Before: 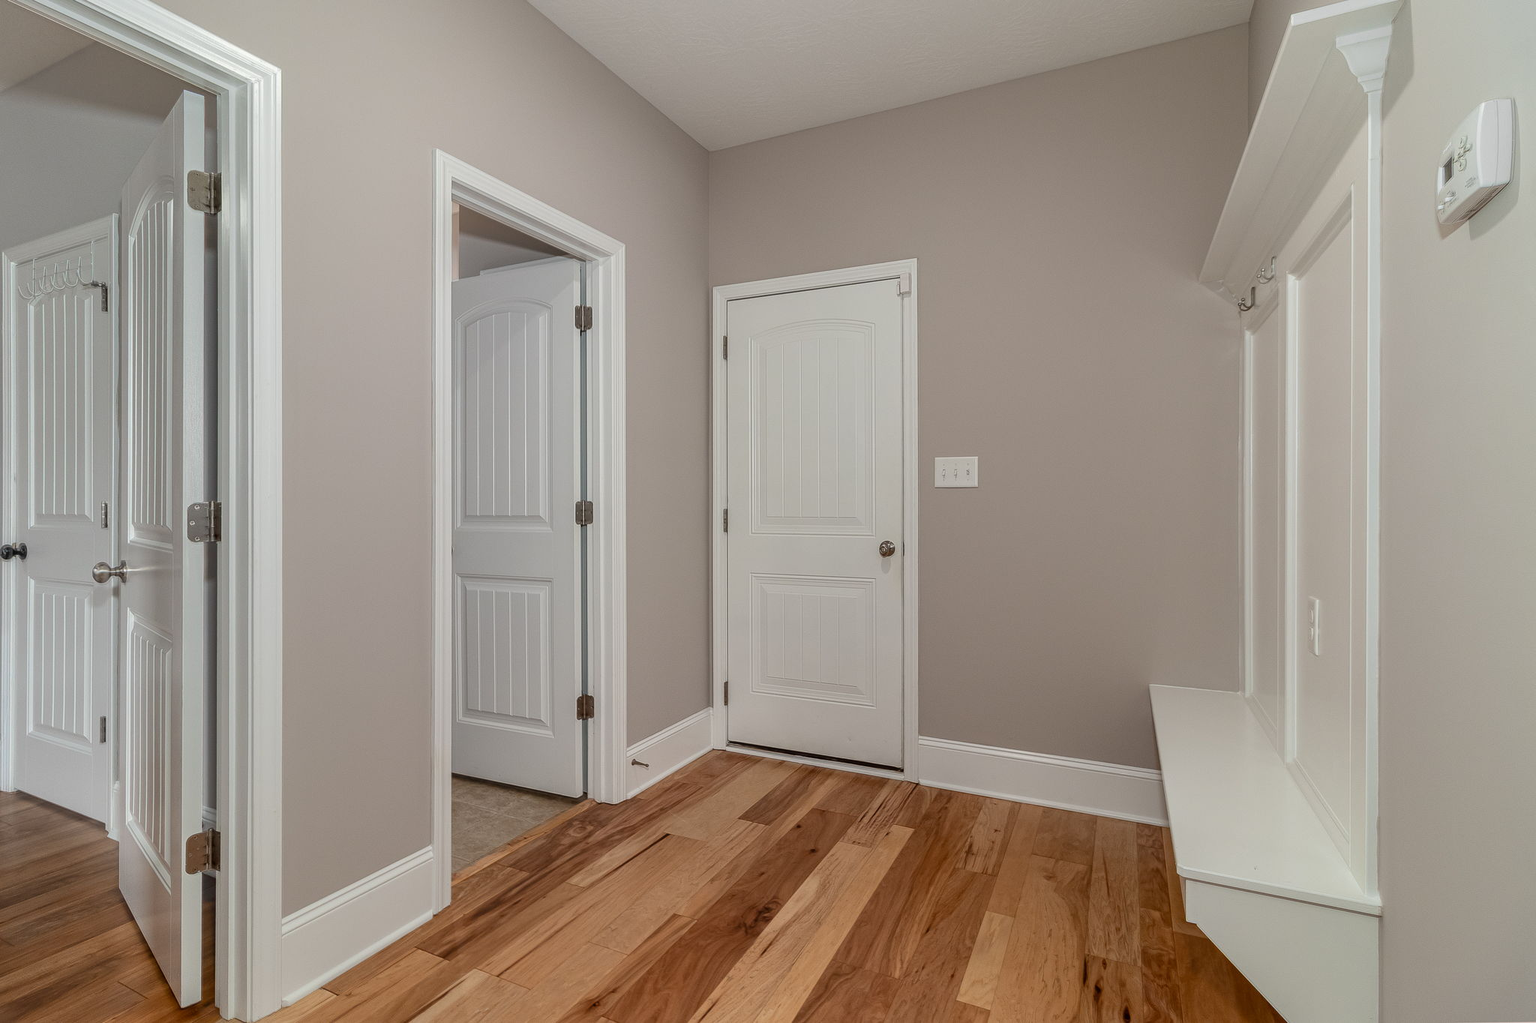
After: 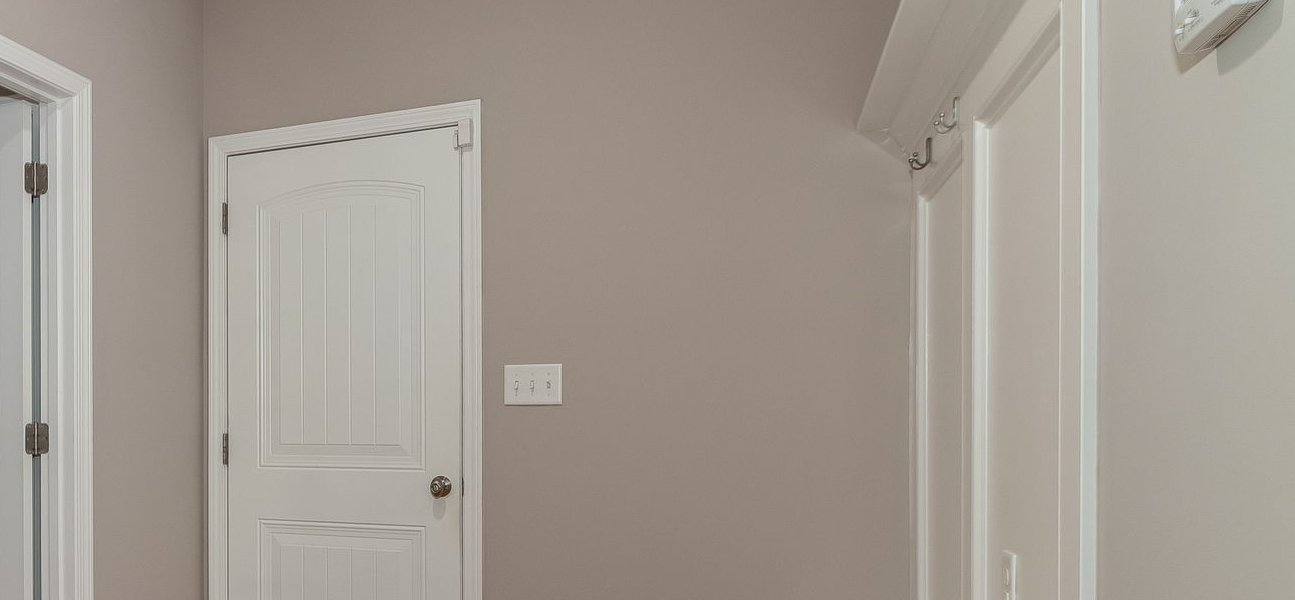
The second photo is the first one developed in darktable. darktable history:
crop: left 36.245%, top 18.005%, right 0.486%, bottom 37.937%
